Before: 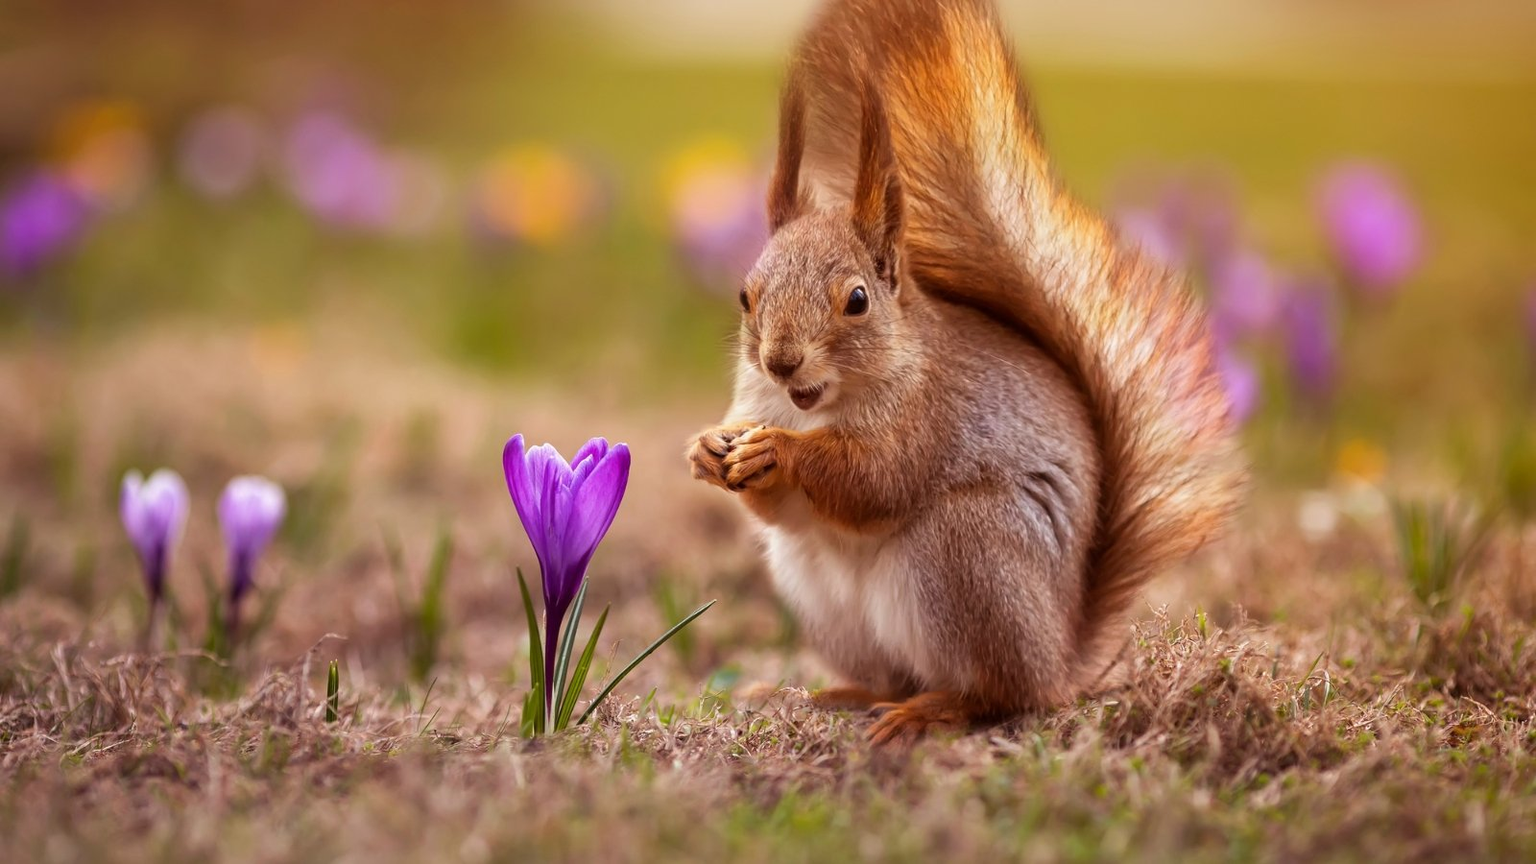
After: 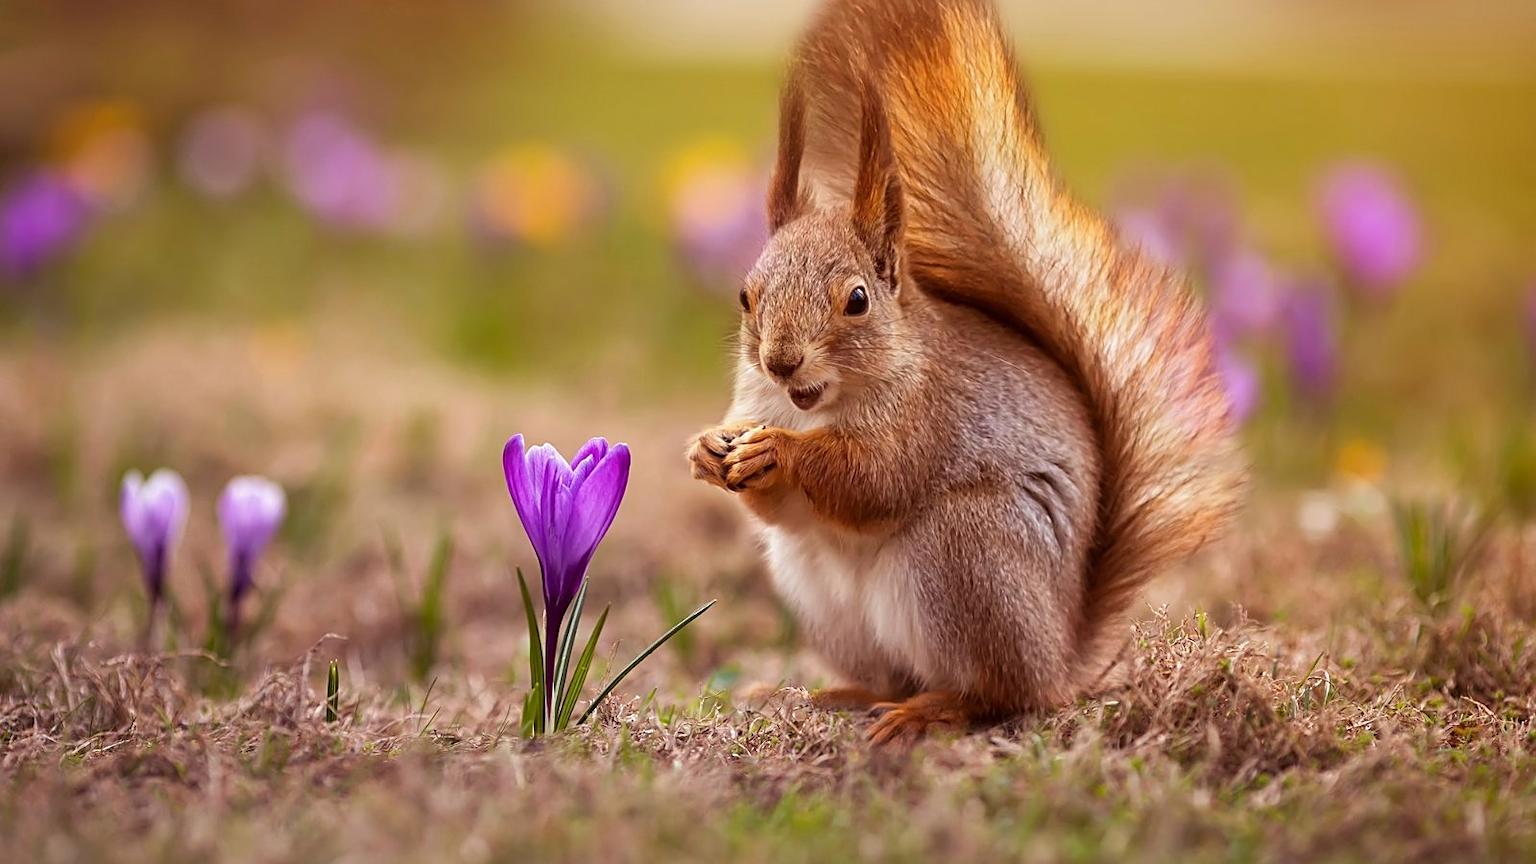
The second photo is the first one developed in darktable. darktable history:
base curve: curves: ch0 [(0, 0) (0.283, 0.295) (1, 1)], preserve colors none
sharpen: on, module defaults
